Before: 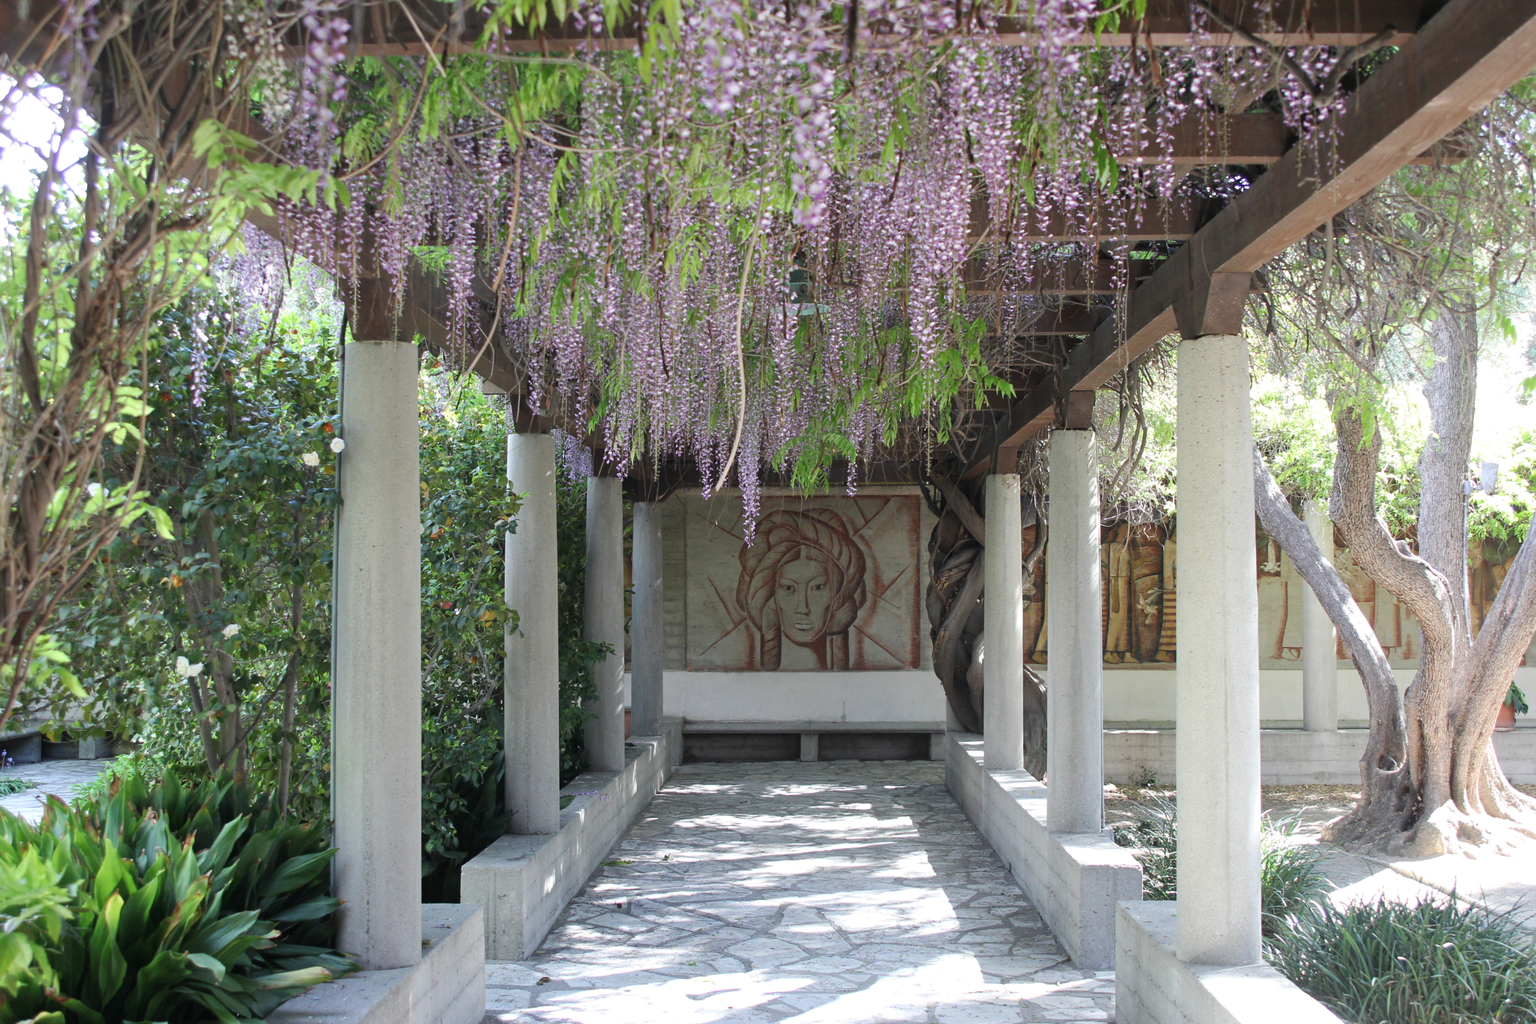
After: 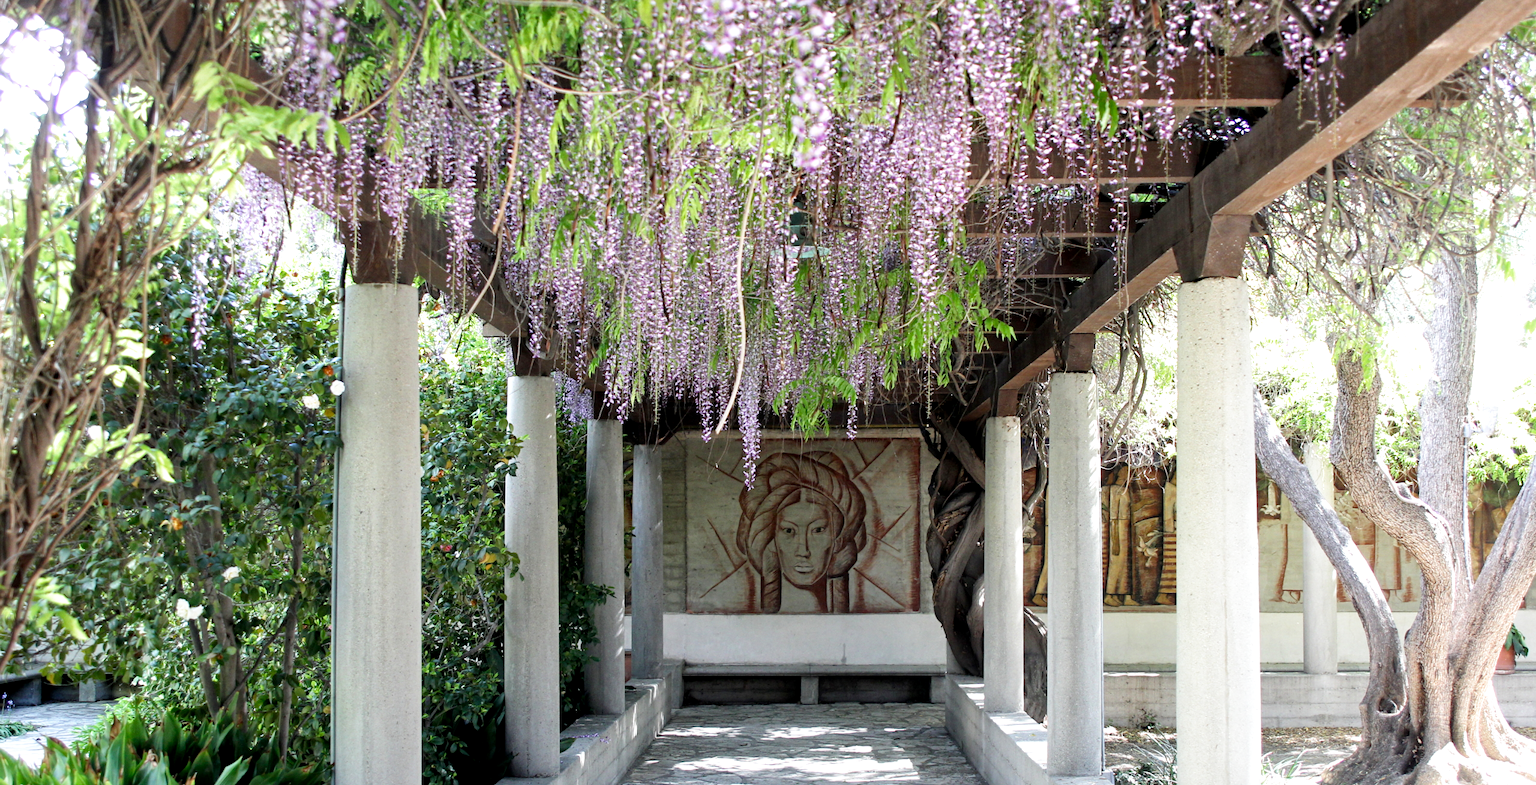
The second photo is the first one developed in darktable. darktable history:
crop: top 5.667%, bottom 17.637%
exposure: black level correction 0.001, exposure 0.5 EV, compensate exposure bias true, compensate highlight preservation false
filmic rgb: black relative exposure -8.7 EV, white relative exposure 2.7 EV, threshold 3 EV, target black luminance 0%, hardness 6.25, latitude 75%, contrast 1.325, highlights saturation mix -5%, preserve chrominance no, color science v5 (2021), iterations of high-quality reconstruction 0, enable highlight reconstruction true
local contrast: highlights 100%, shadows 100%, detail 120%, midtone range 0.2
graduated density: rotation -180°, offset 24.95
